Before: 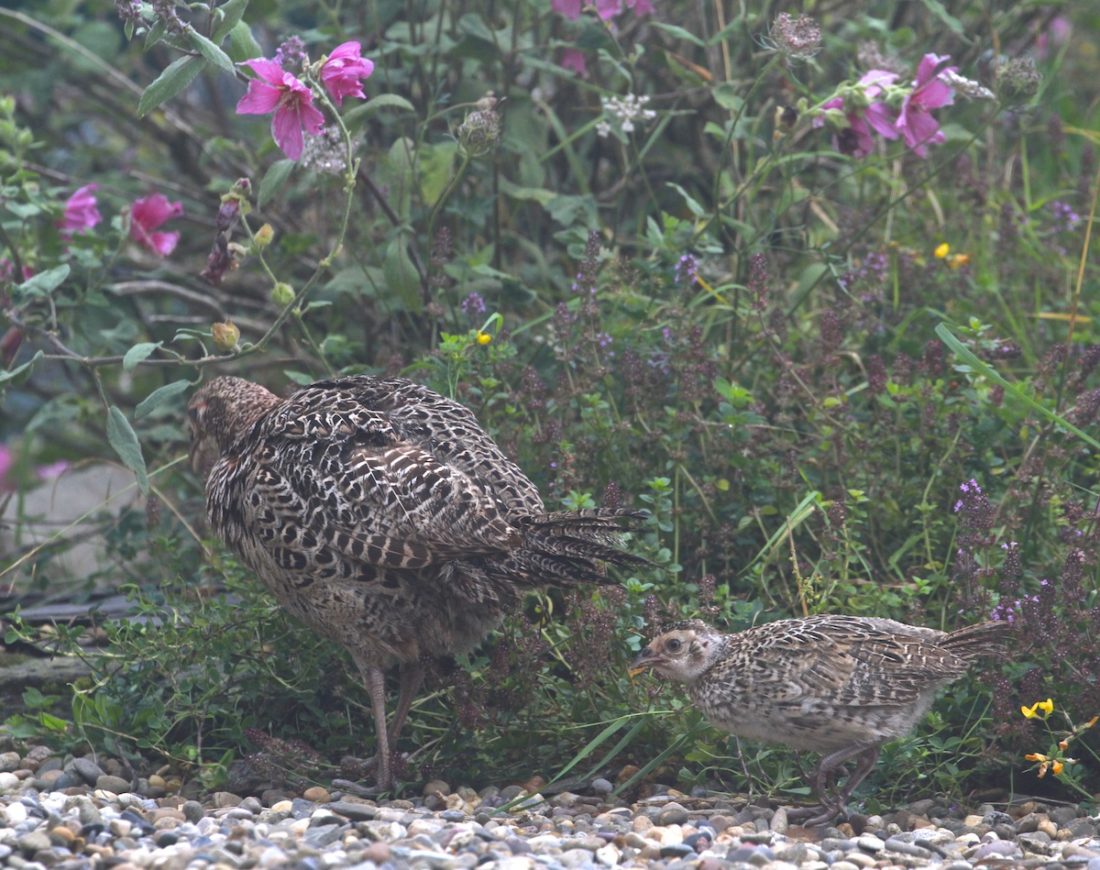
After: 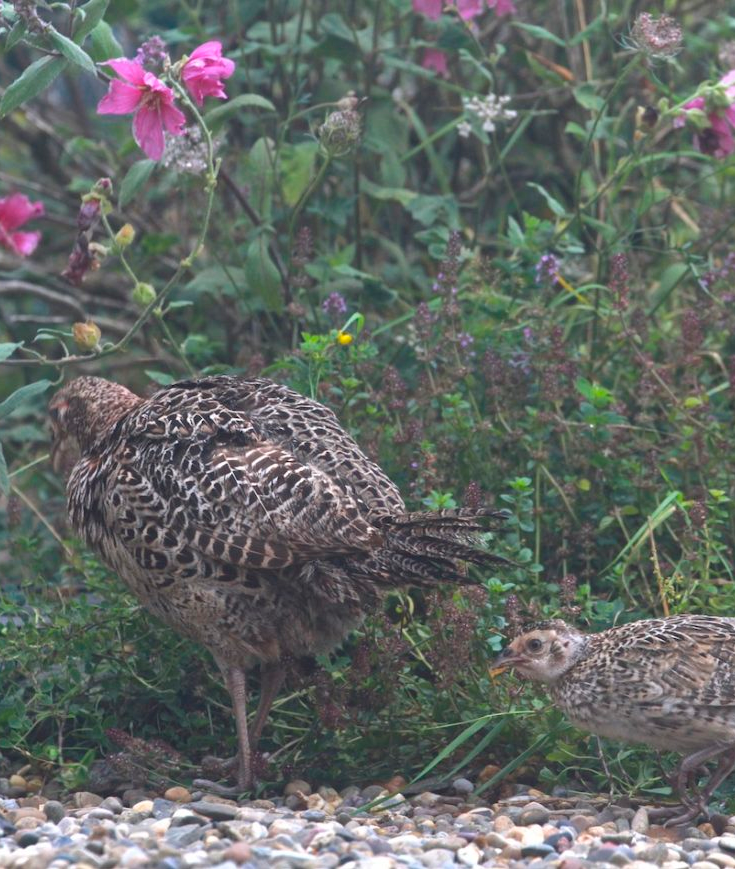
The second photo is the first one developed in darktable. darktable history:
crop and rotate: left 12.676%, right 20.469%
